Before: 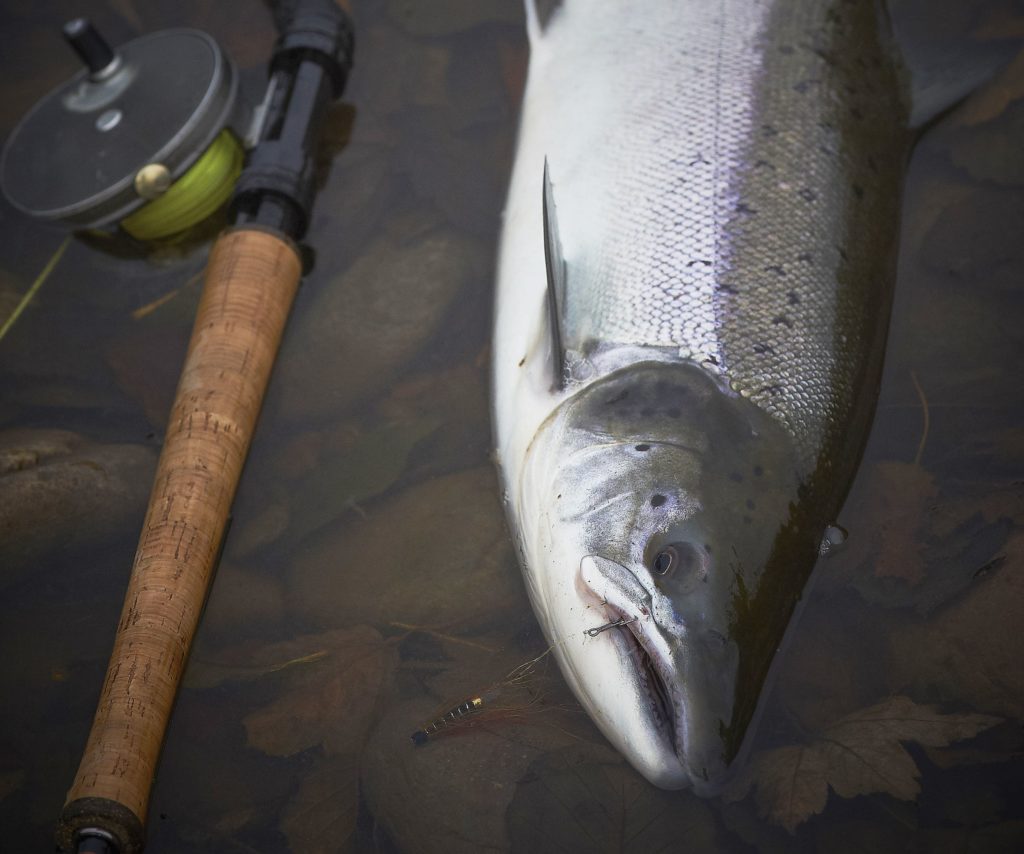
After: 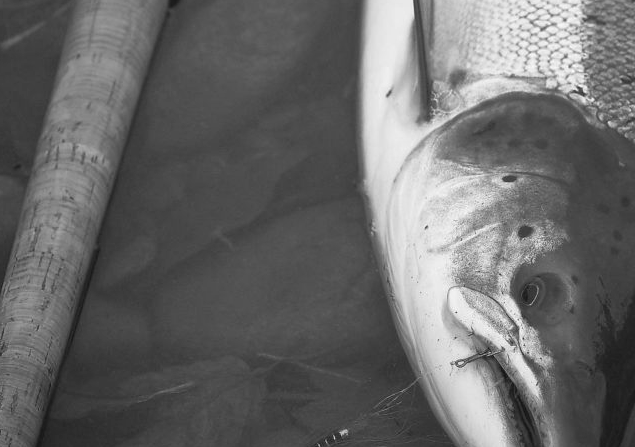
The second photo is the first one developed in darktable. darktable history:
crop: left 13.086%, top 31.531%, right 24.806%, bottom 16.096%
shadows and highlights: low approximation 0.01, soften with gaussian
color correction: highlights b* 0.049, saturation 0.574
color zones: curves: ch0 [(0, 0.613) (0.01, 0.613) (0.245, 0.448) (0.498, 0.529) (0.642, 0.665) (0.879, 0.777) (0.99, 0.613)]; ch1 [(0, 0) (0.143, 0) (0.286, 0) (0.429, 0) (0.571, 0) (0.714, 0) (0.857, 0)]
